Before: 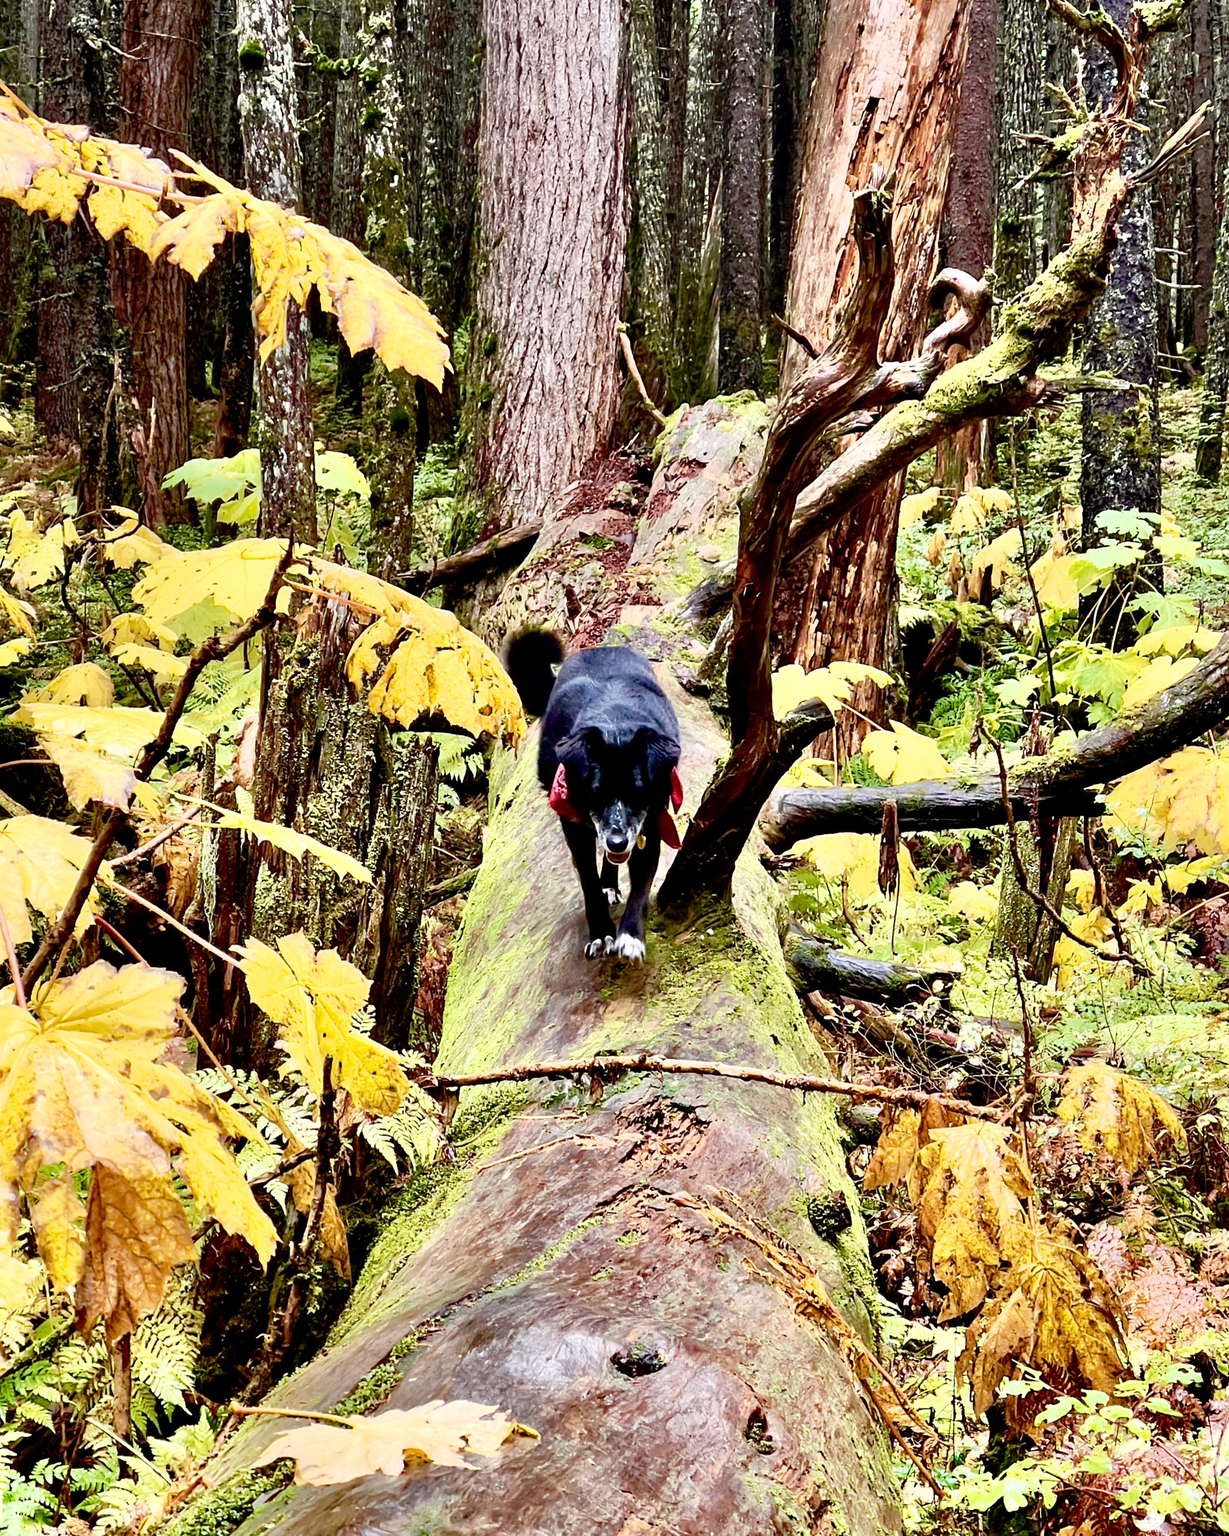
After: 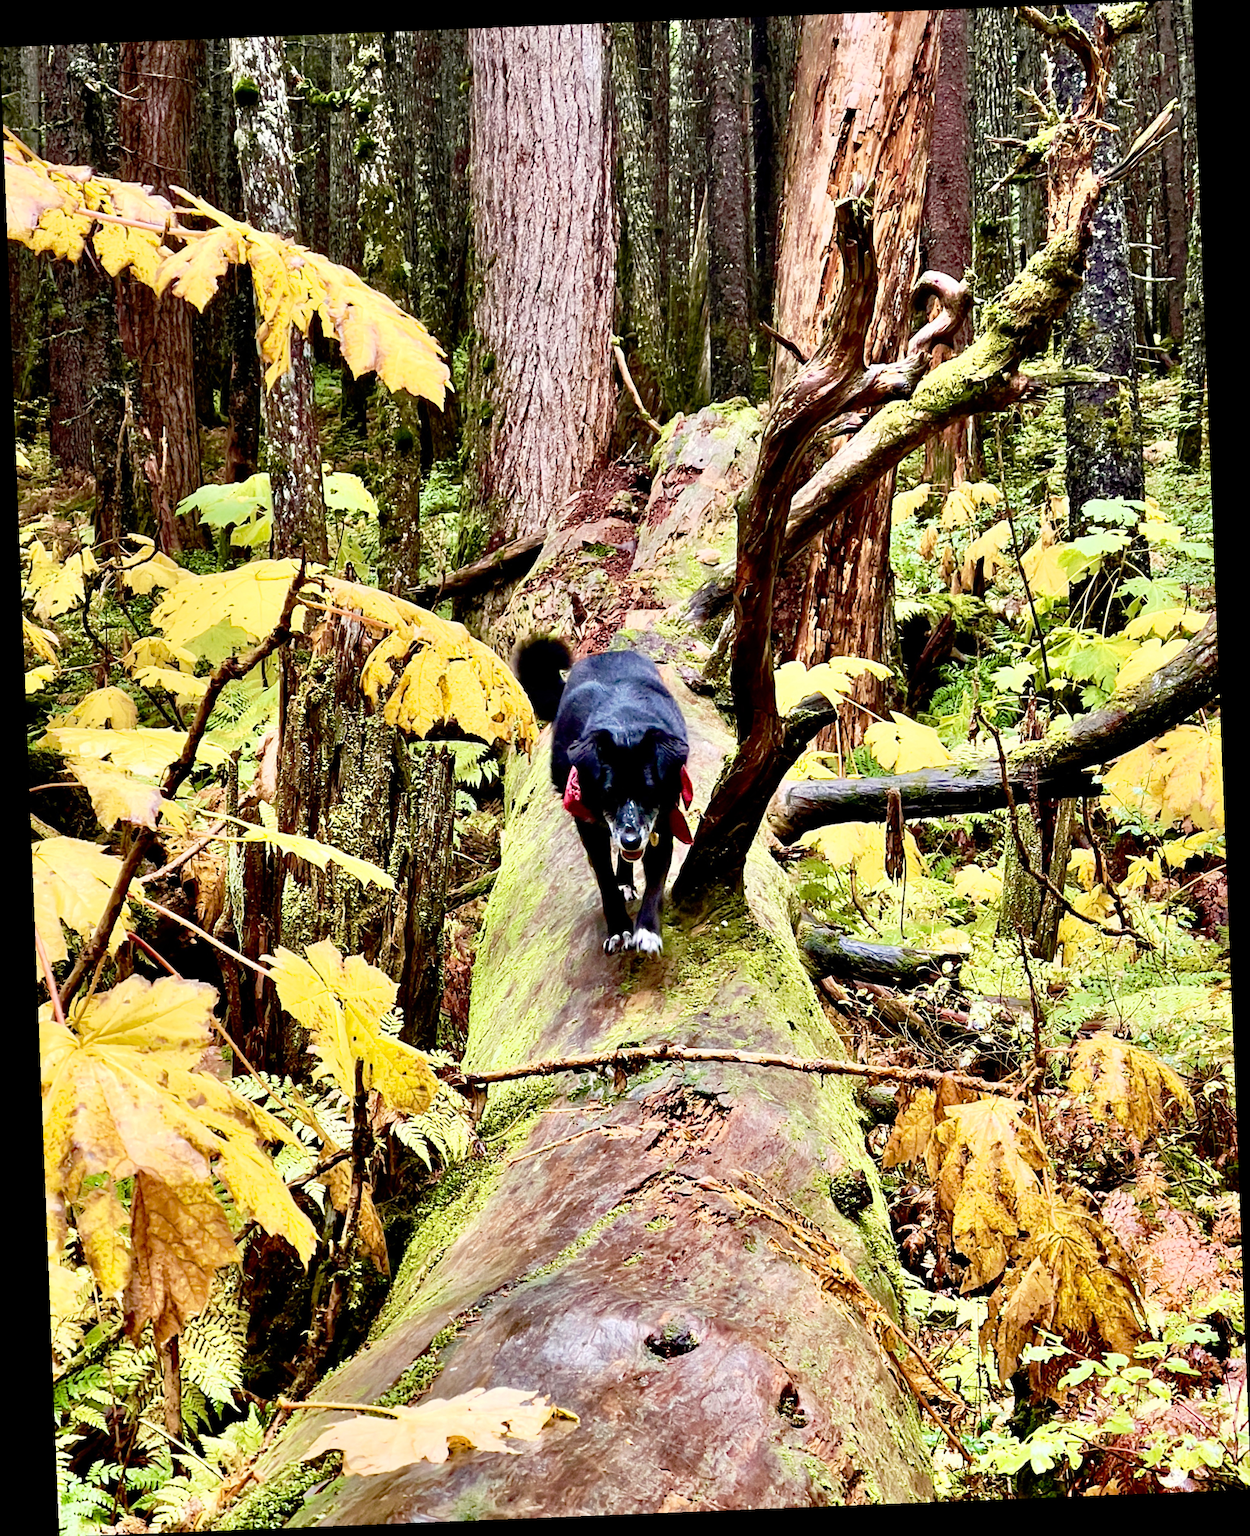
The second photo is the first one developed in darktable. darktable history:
velvia: on, module defaults
rotate and perspective: rotation -2.29°, automatic cropping off
